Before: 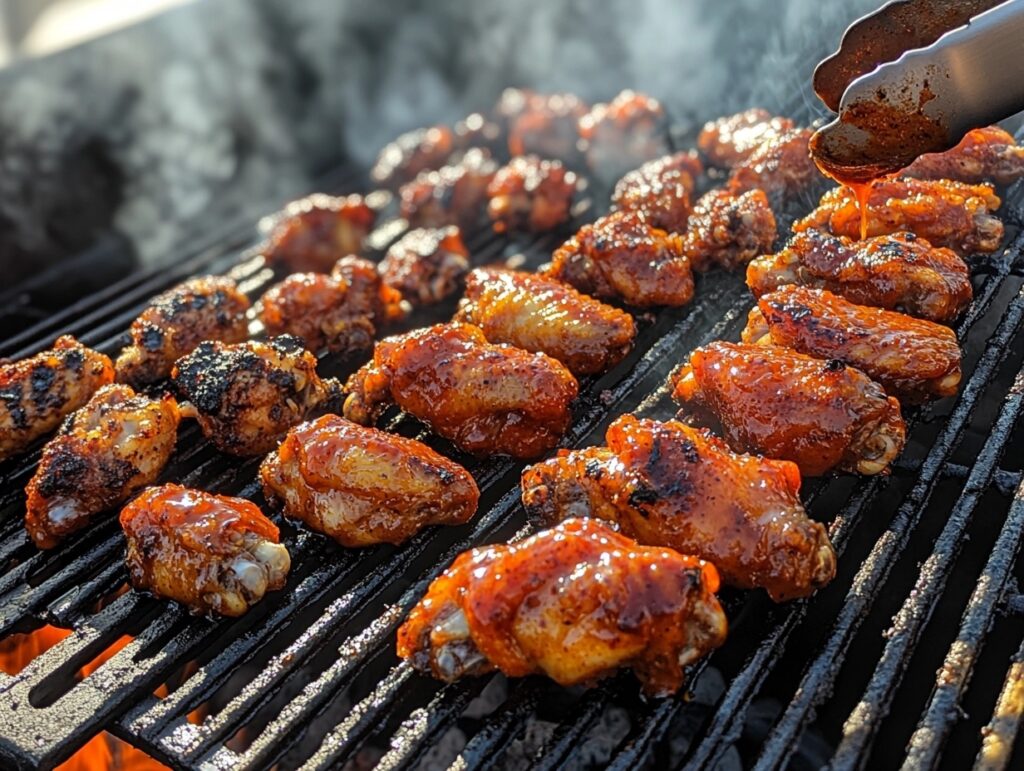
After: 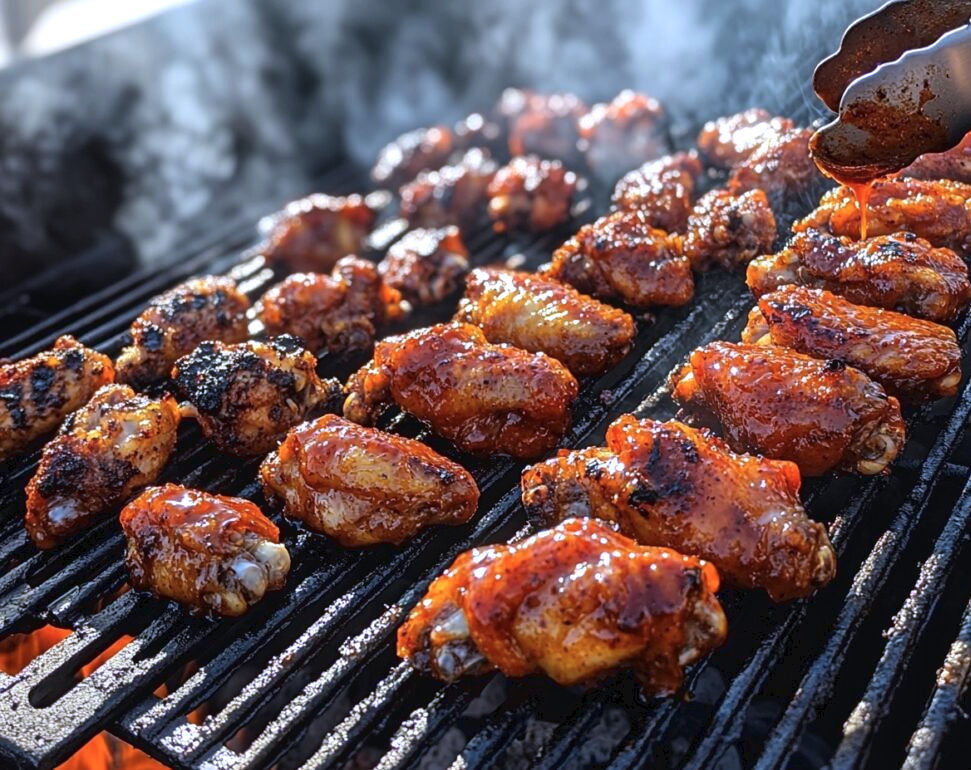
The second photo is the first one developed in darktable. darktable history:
crop and rotate: left 0%, right 5.171%
color calibration: gray › normalize channels true, illuminant custom, x 0.373, y 0.388, temperature 4250.36 K, gamut compression 0.019
levels: black 0.097%, levels [0, 0.476, 0.951]
tone curve: curves: ch0 [(0, 0) (0.003, 0.038) (0.011, 0.035) (0.025, 0.03) (0.044, 0.044) (0.069, 0.062) (0.1, 0.087) (0.136, 0.114) (0.177, 0.15) (0.224, 0.193) (0.277, 0.242) (0.335, 0.299) (0.399, 0.361) (0.468, 0.437) (0.543, 0.521) (0.623, 0.614) (0.709, 0.717) (0.801, 0.817) (0.898, 0.913) (1, 1)], color space Lab, linked channels, preserve colors none
